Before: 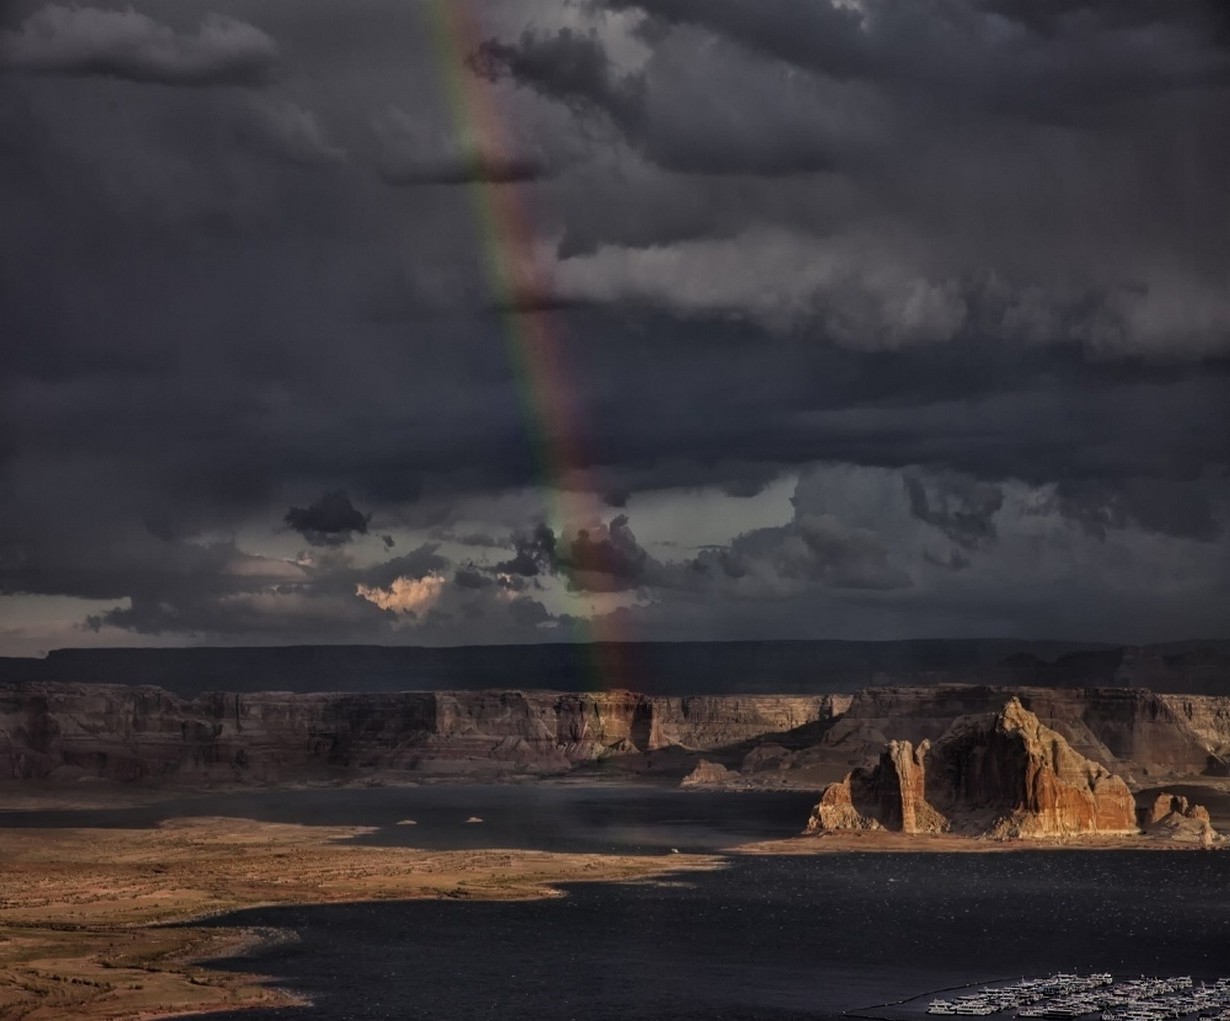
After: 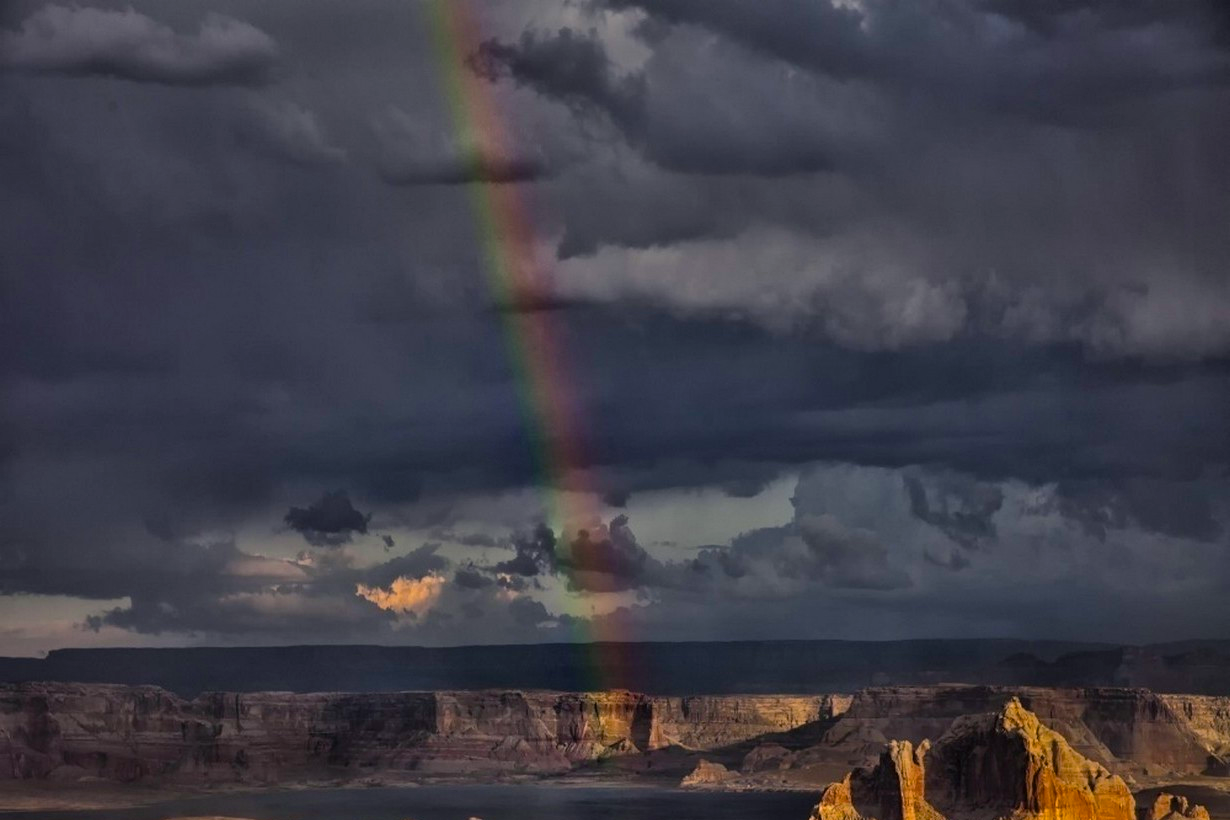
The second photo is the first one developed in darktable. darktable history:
crop: bottom 19.66%
color balance rgb: shadows lift › chroma 2.049%, shadows lift › hue 247.05°, linear chroma grading › shadows -39.372%, linear chroma grading › highlights 39.659%, linear chroma grading › global chroma 45.269%, linear chroma grading › mid-tones -29.734%, perceptual saturation grading › global saturation 20%, perceptual saturation grading › highlights -25.626%, perceptual saturation grading › shadows 25.585%, global vibrance 0.396%
shadows and highlights: shadows 33.6, highlights -46.37, compress 49.56%, soften with gaussian
